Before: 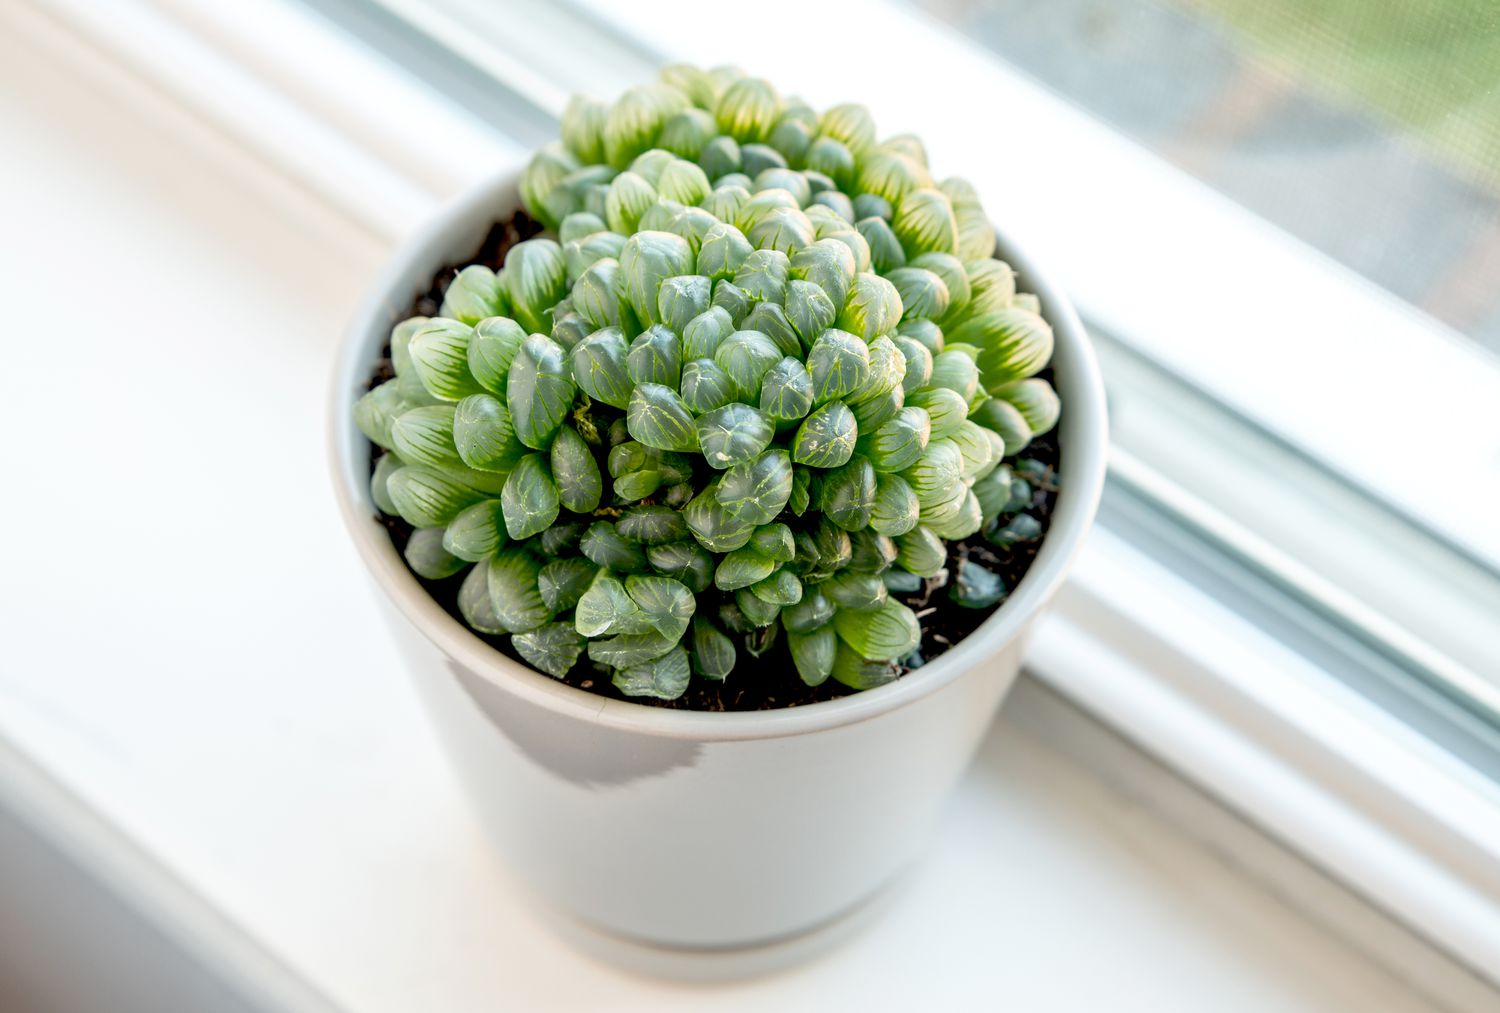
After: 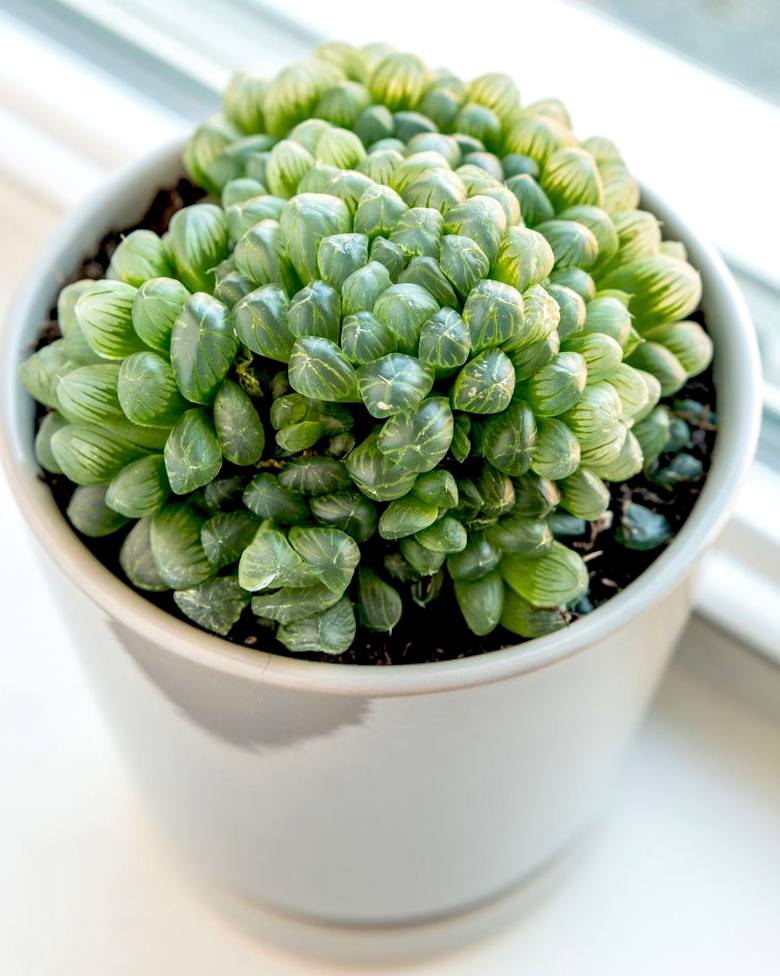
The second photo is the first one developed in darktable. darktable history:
local contrast: highlights 100%, shadows 100%, detail 120%, midtone range 0.2
rotate and perspective: rotation -1.68°, lens shift (vertical) -0.146, crop left 0.049, crop right 0.912, crop top 0.032, crop bottom 0.96
crop: left 21.674%, right 22.086%
velvia: on, module defaults
